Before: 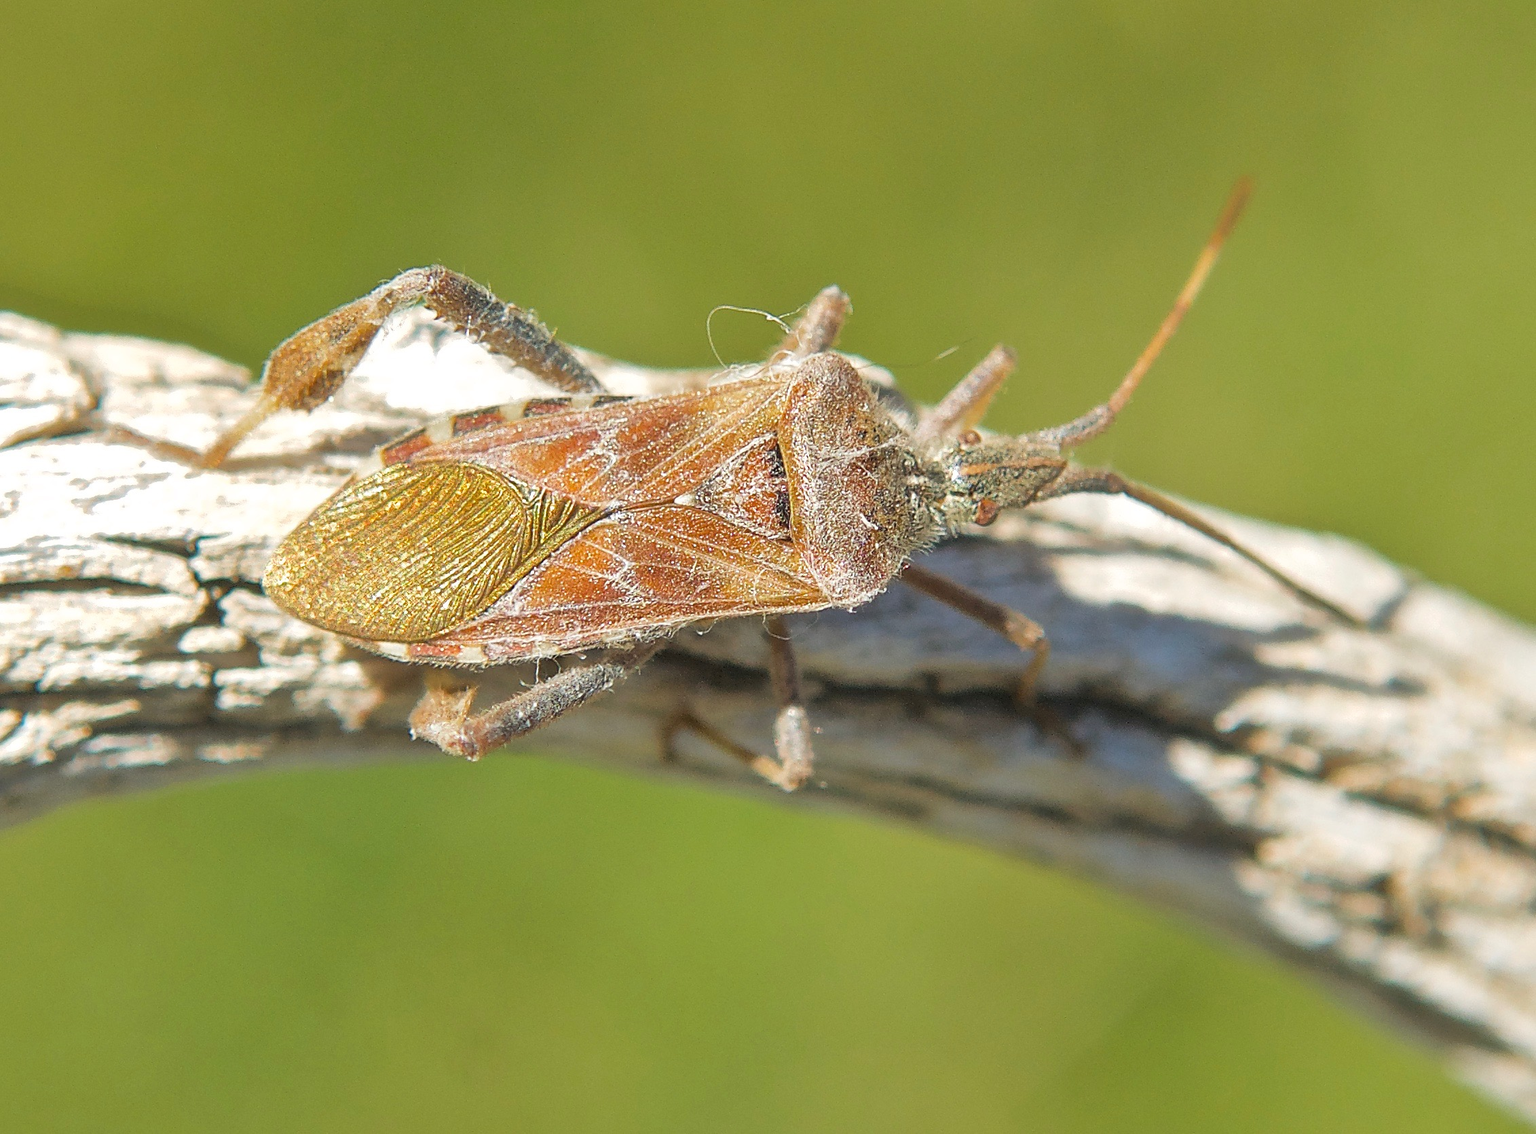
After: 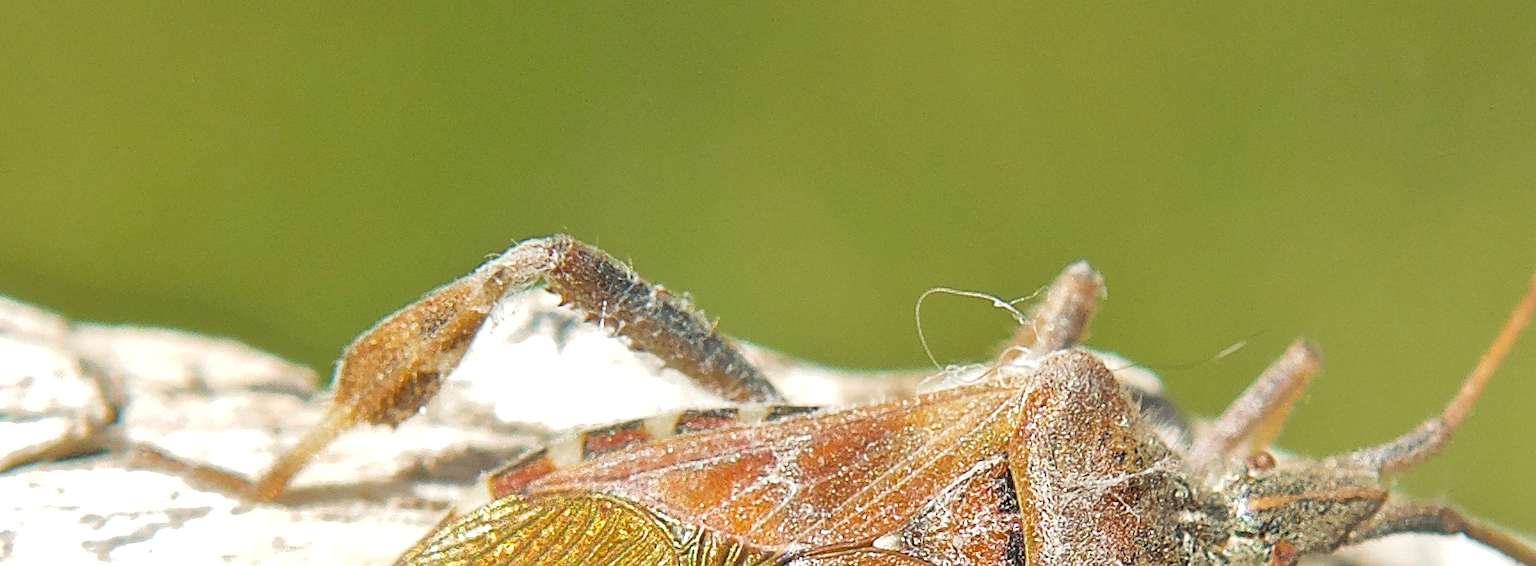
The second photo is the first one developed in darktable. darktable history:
crop: left 0.579%, top 7.627%, right 23.167%, bottom 54.275%
shadows and highlights: shadows -10, white point adjustment 1.5, highlights 10
